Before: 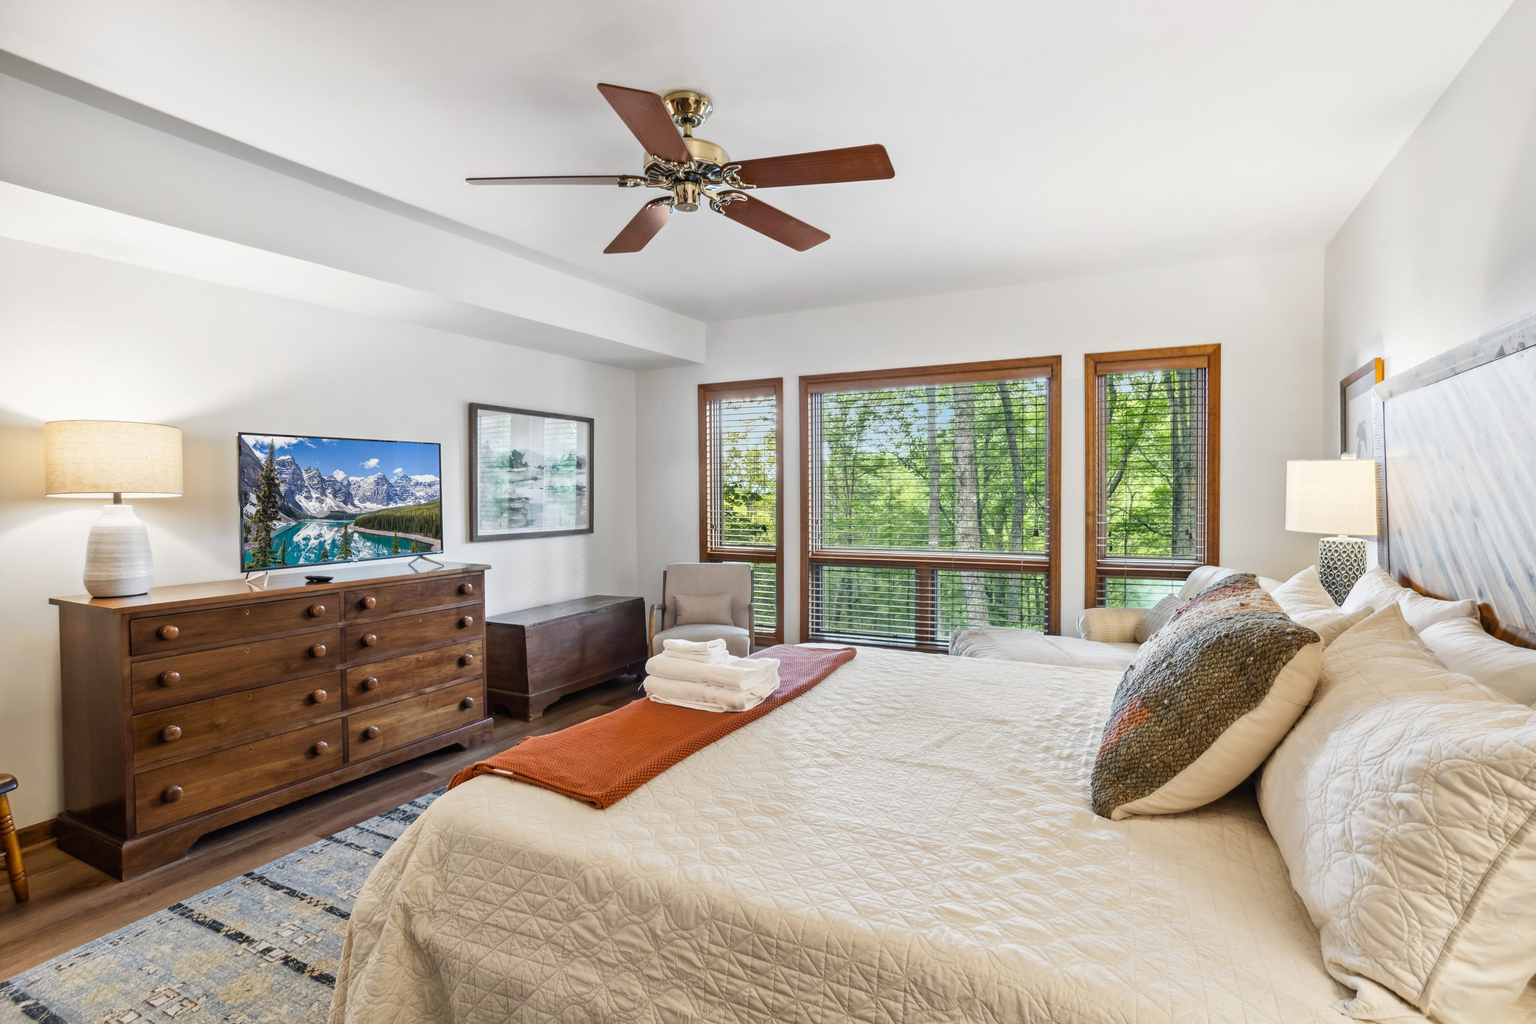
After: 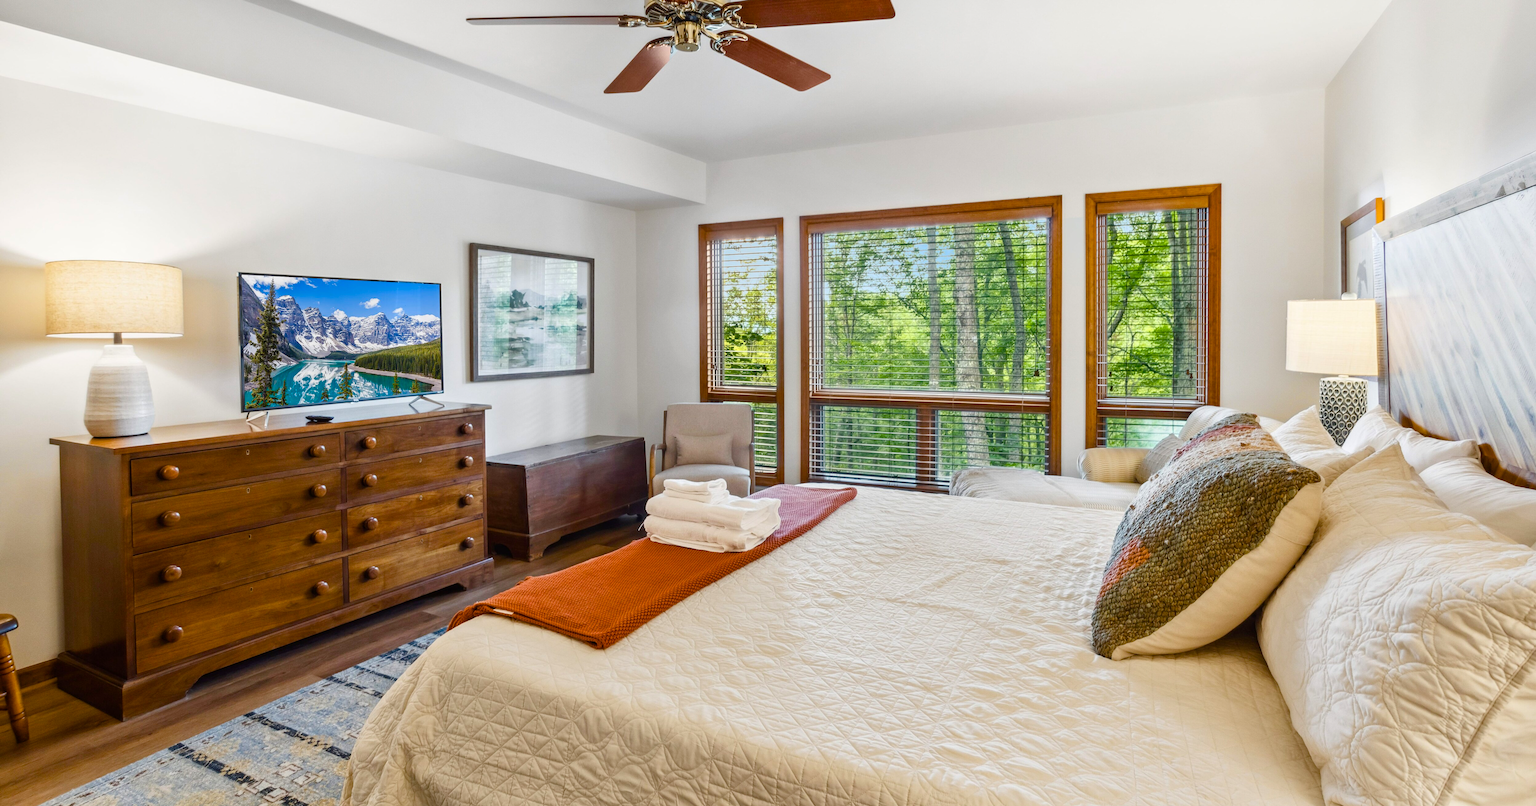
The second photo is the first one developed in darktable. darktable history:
crop and rotate: top 15.69%, bottom 5.554%
color balance rgb: power › hue 209.37°, linear chroma grading › global chroma 14.612%, perceptual saturation grading › global saturation 20%, perceptual saturation grading › highlights -25.794%, perceptual saturation grading › shadows 25.7%, global vibrance 20%
